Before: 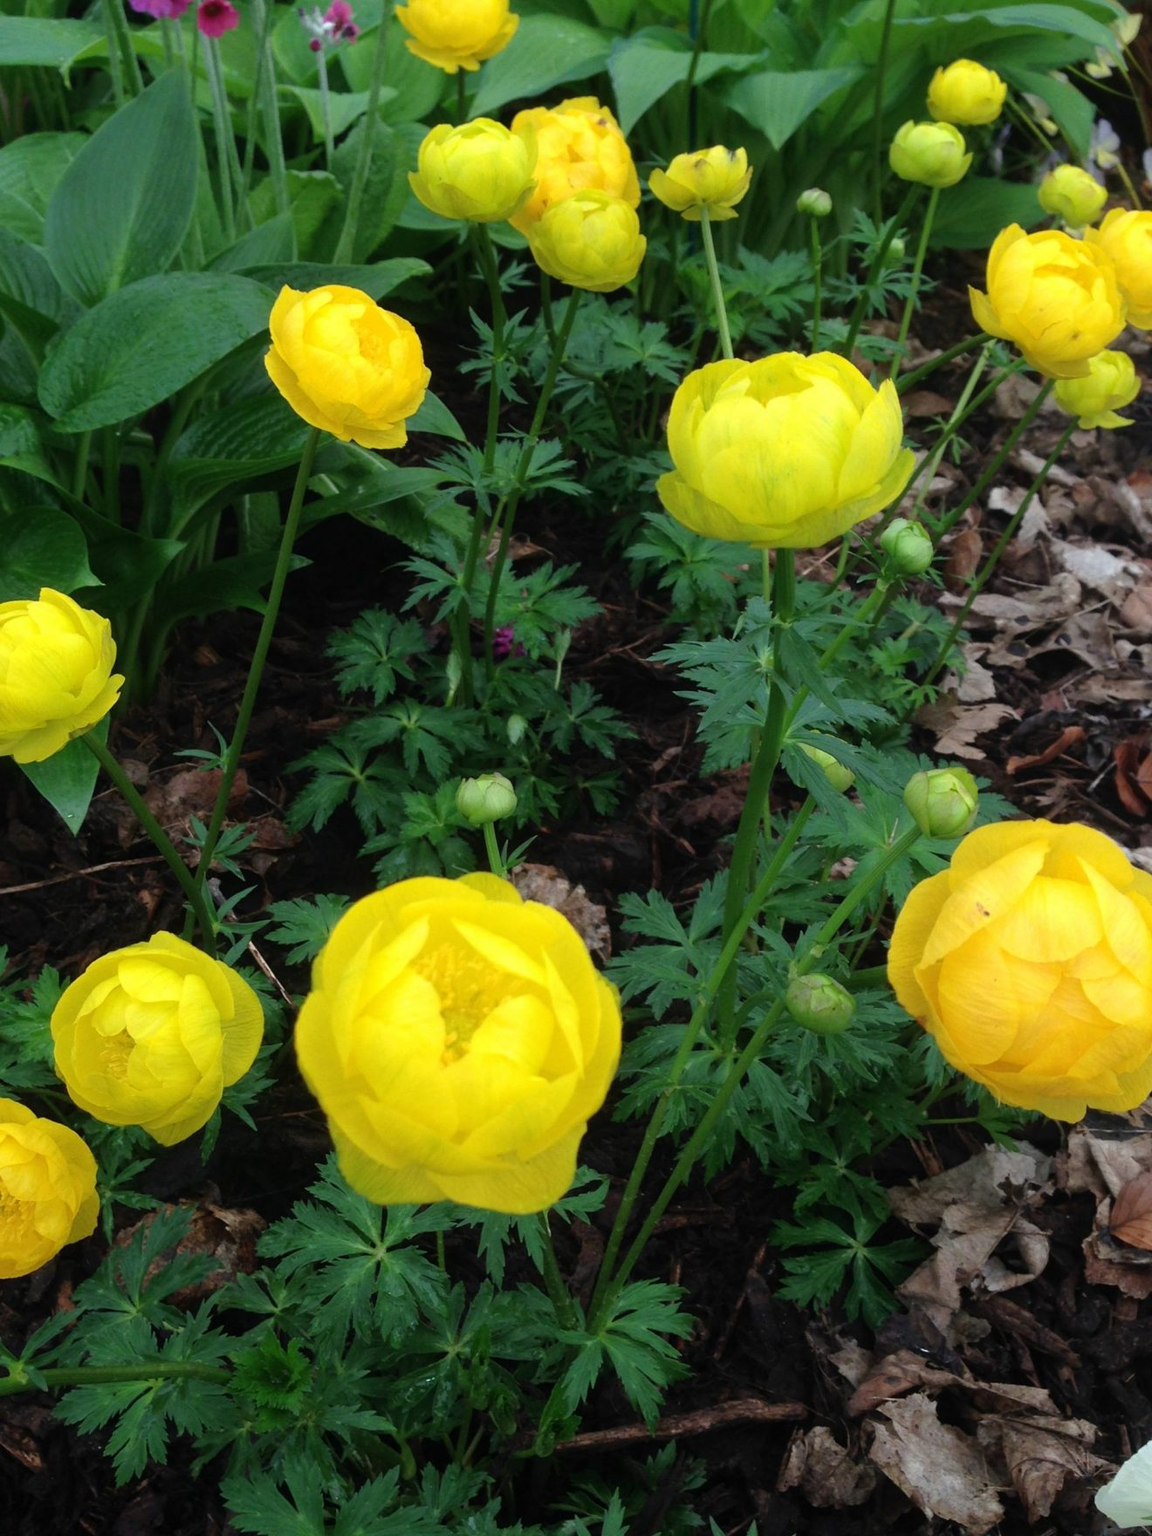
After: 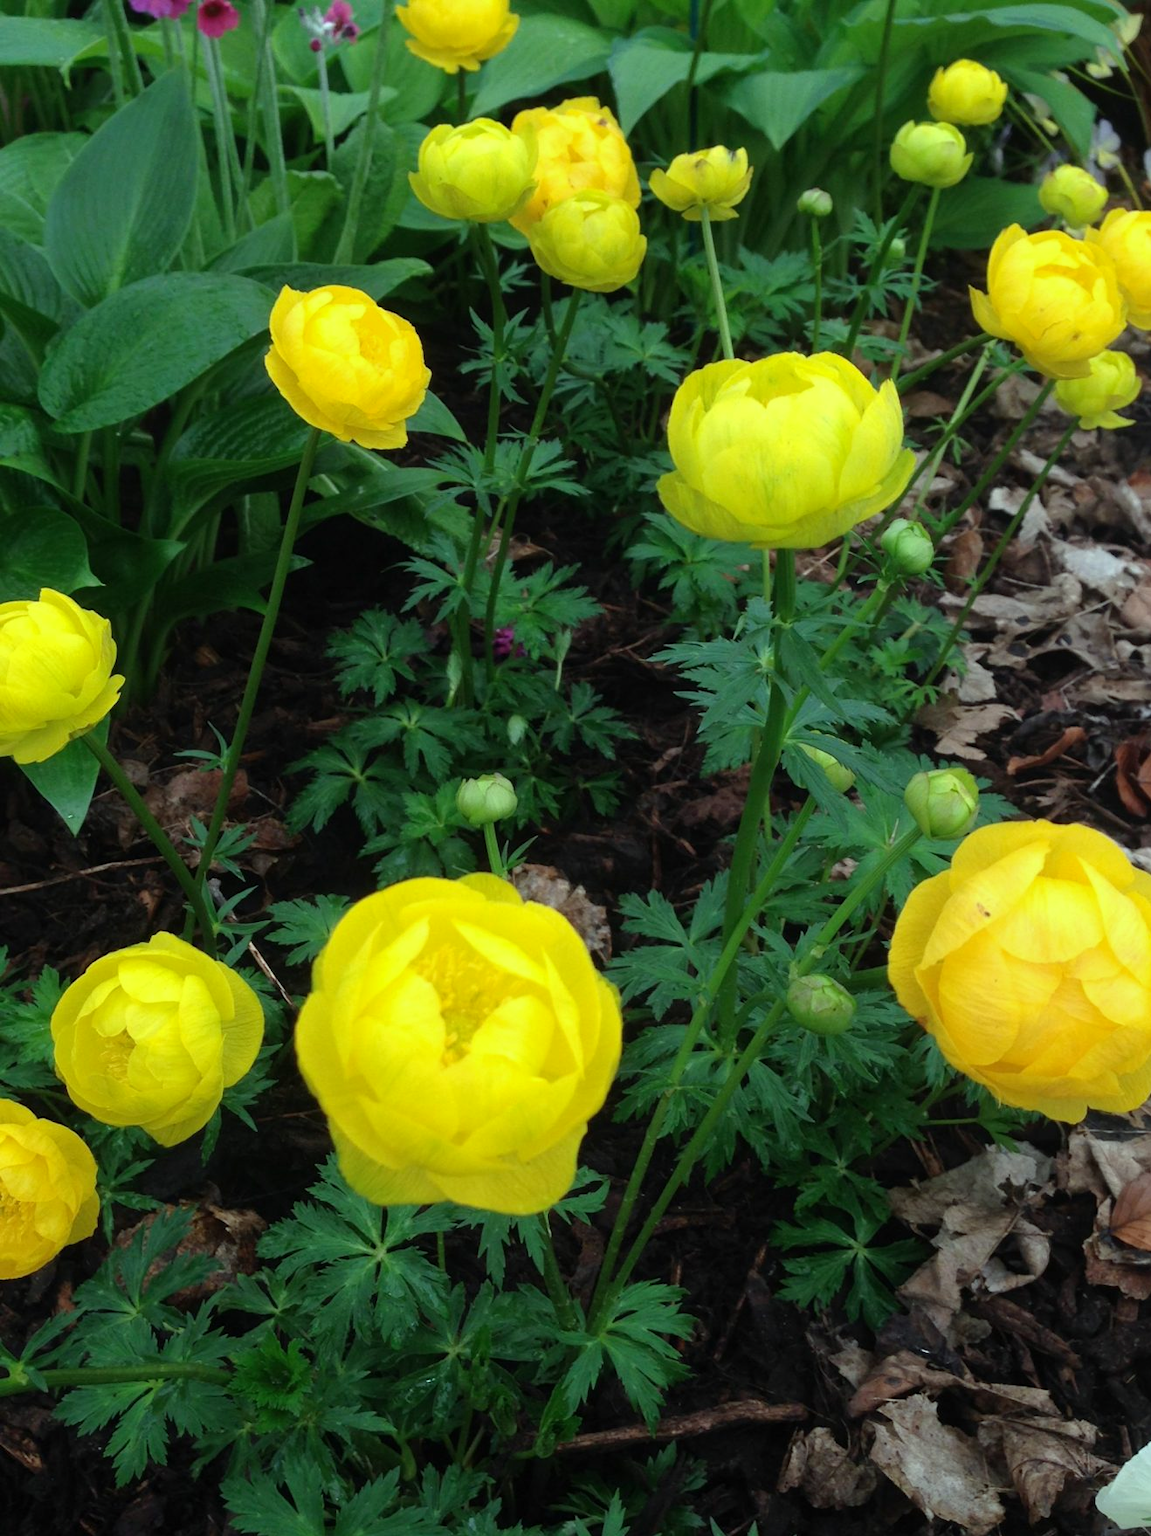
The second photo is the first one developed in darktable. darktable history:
color correction: highlights a* -6.58, highlights b* 0.571
